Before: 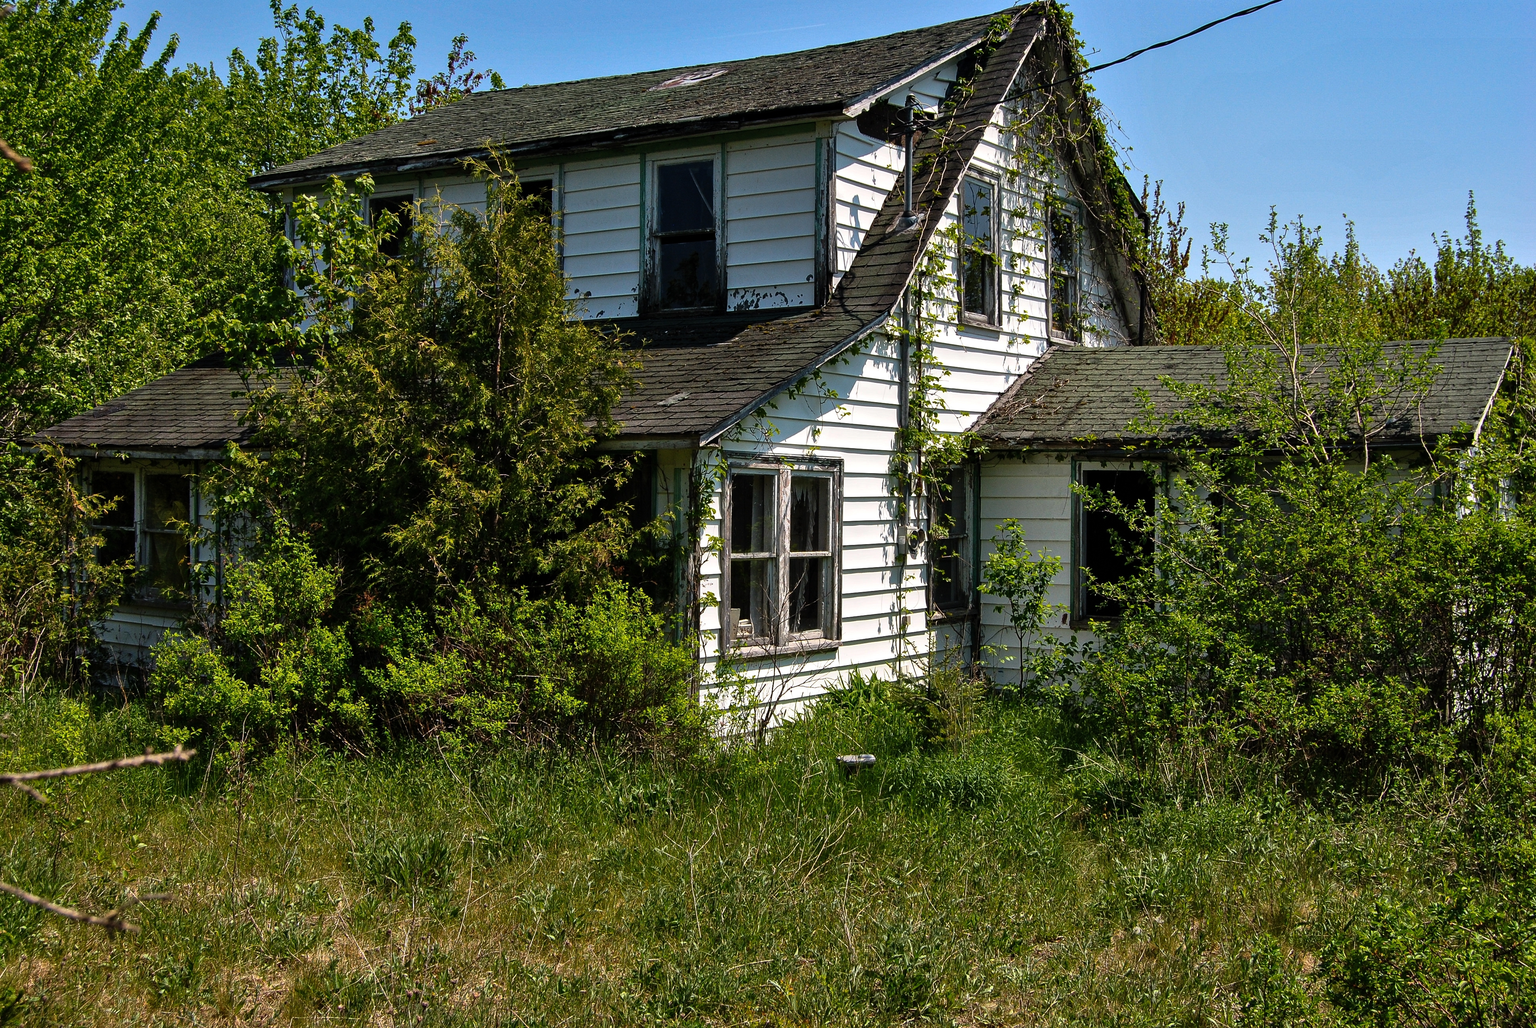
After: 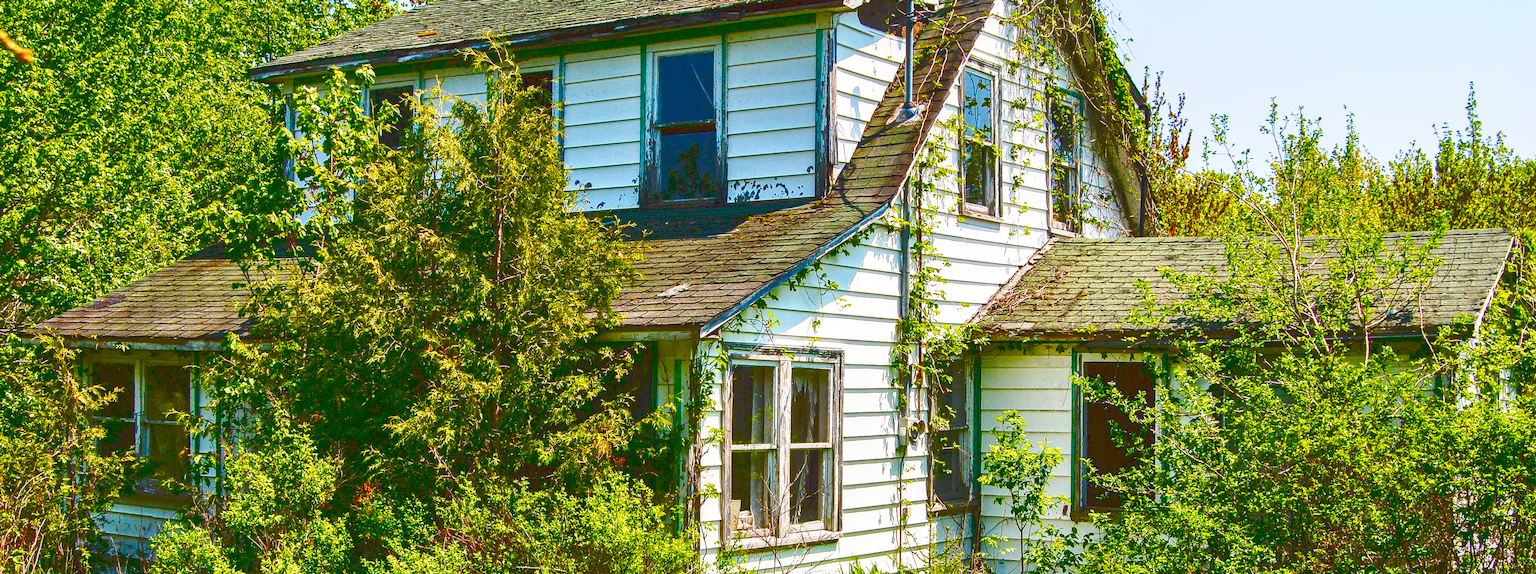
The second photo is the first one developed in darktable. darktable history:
crop and rotate: top 10.616%, bottom 33.461%
base curve: curves: ch0 [(0, 0) (0.688, 0.865) (1, 1)], preserve colors none
color balance rgb: power › chroma 0.235%, power › hue 60.27°, linear chroma grading › global chroma 42.234%, perceptual saturation grading › global saturation 20%, perceptual saturation grading › highlights -50.078%, perceptual saturation grading › shadows 31.038%, perceptual brilliance grading › global brilliance 12.477%, contrast -29.934%
exposure: black level correction 0, compensate highlight preservation false
tone curve: curves: ch0 [(0, 0) (0.003, 0.195) (0.011, 0.161) (0.025, 0.21) (0.044, 0.24) (0.069, 0.254) (0.1, 0.283) (0.136, 0.347) (0.177, 0.412) (0.224, 0.455) (0.277, 0.531) (0.335, 0.606) (0.399, 0.679) (0.468, 0.748) (0.543, 0.814) (0.623, 0.876) (0.709, 0.927) (0.801, 0.949) (0.898, 0.962) (1, 1)], preserve colors none
local contrast: on, module defaults
contrast brightness saturation: contrast 0.19, brightness -0.221, saturation 0.115
